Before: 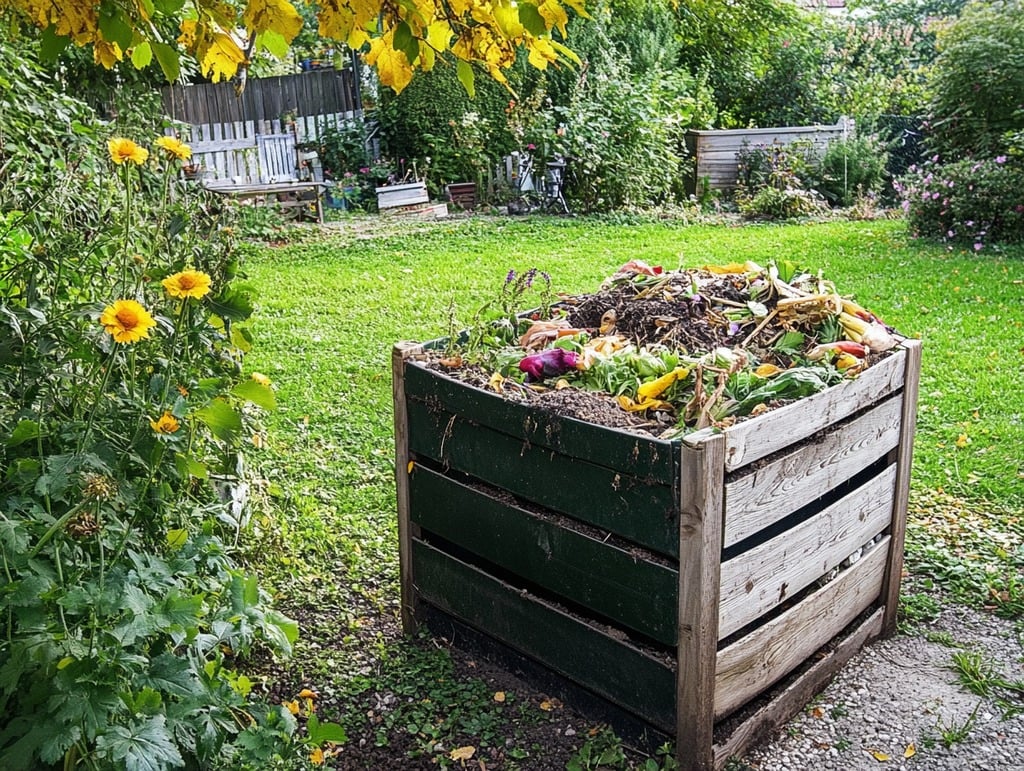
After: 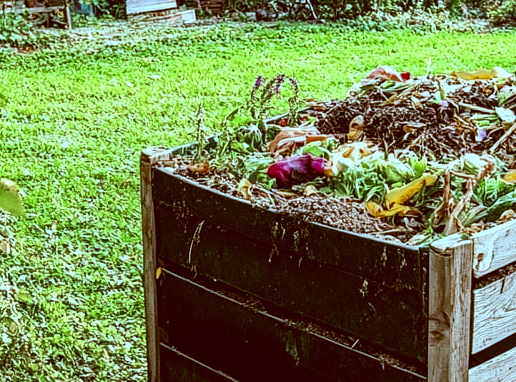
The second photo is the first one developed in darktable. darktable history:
local contrast: on, module defaults
levels: levels [0, 0.492, 0.984]
color correction: highlights a* -14.53, highlights b* -16.82, shadows a* 10.33, shadows b* 30.15
crop: left 24.633%, top 25.258%, right 24.884%, bottom 25.08%
color zones: curves: ch0 [(0.11, 0.396) (0.195, 0.36) (0.25, 0.5) (0.303, 0.412) (0.357, 0.544) (0.75, 0.5) (0.967, 0.328)]; ch1 [(0, 0.468) (0.112, 0.512) (0.202, 0.6) (0.25, 0.5) (0.307, 0.352) (0.357, 0.544) (0.75, 0.5) (0.963, 0.524)]
color balance rgb: linear chroma grading › global chroma 0.347%, perceptual saturation grading › global saturation 0.211%, global vibrance 16.003%, saturation formula JzAzBz (2021)
filmic rgb: black relative exposure -12.01 EV, white relative exposure 2.8 EV, target black luminance 0%, hardness 8.08, latitude 70.69%, contrast 1.138, highlights saturation mix 10.11%, shadows ↔ highlights balance -0.386%
